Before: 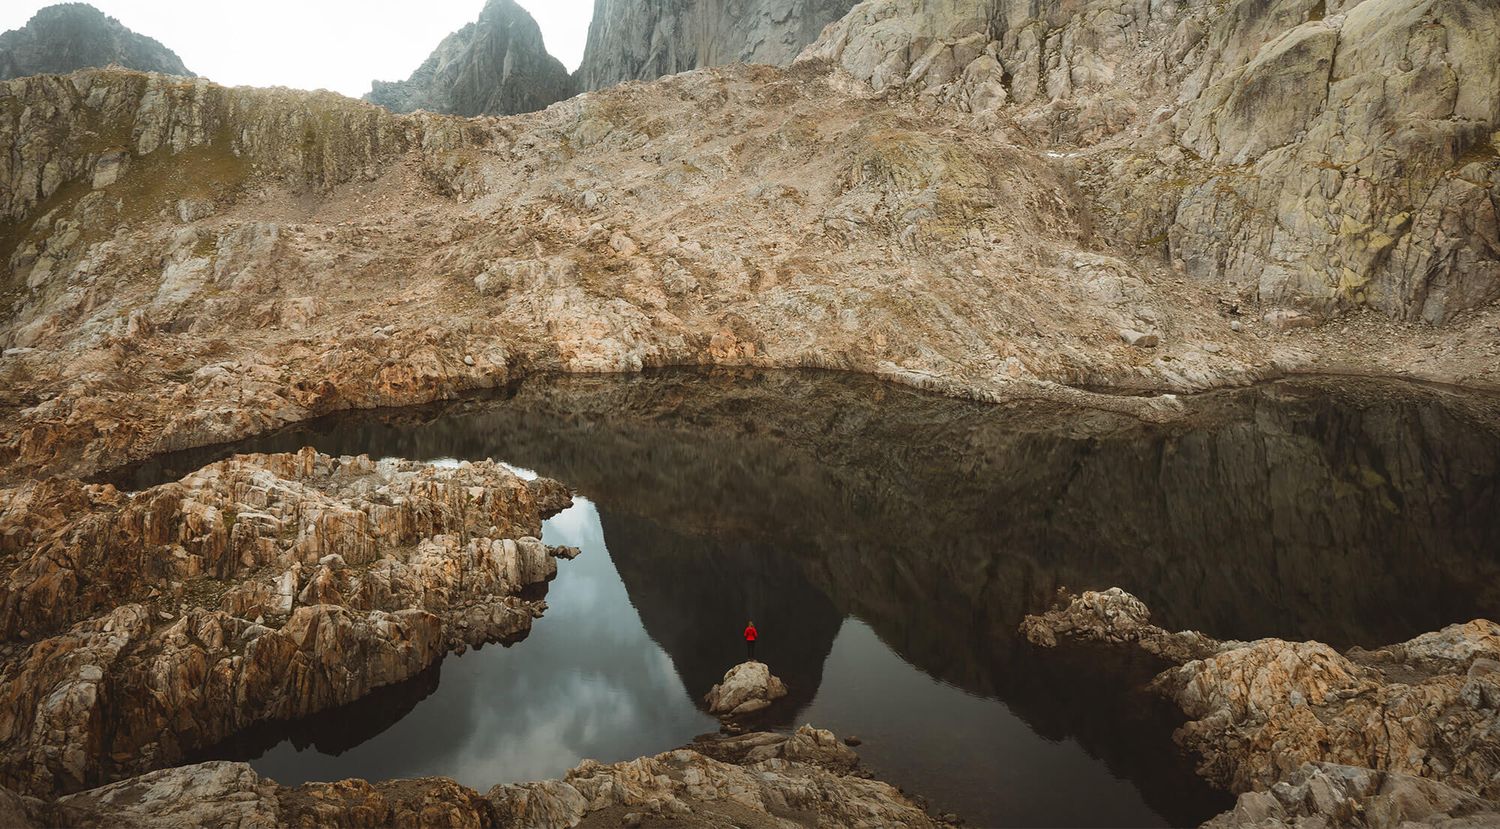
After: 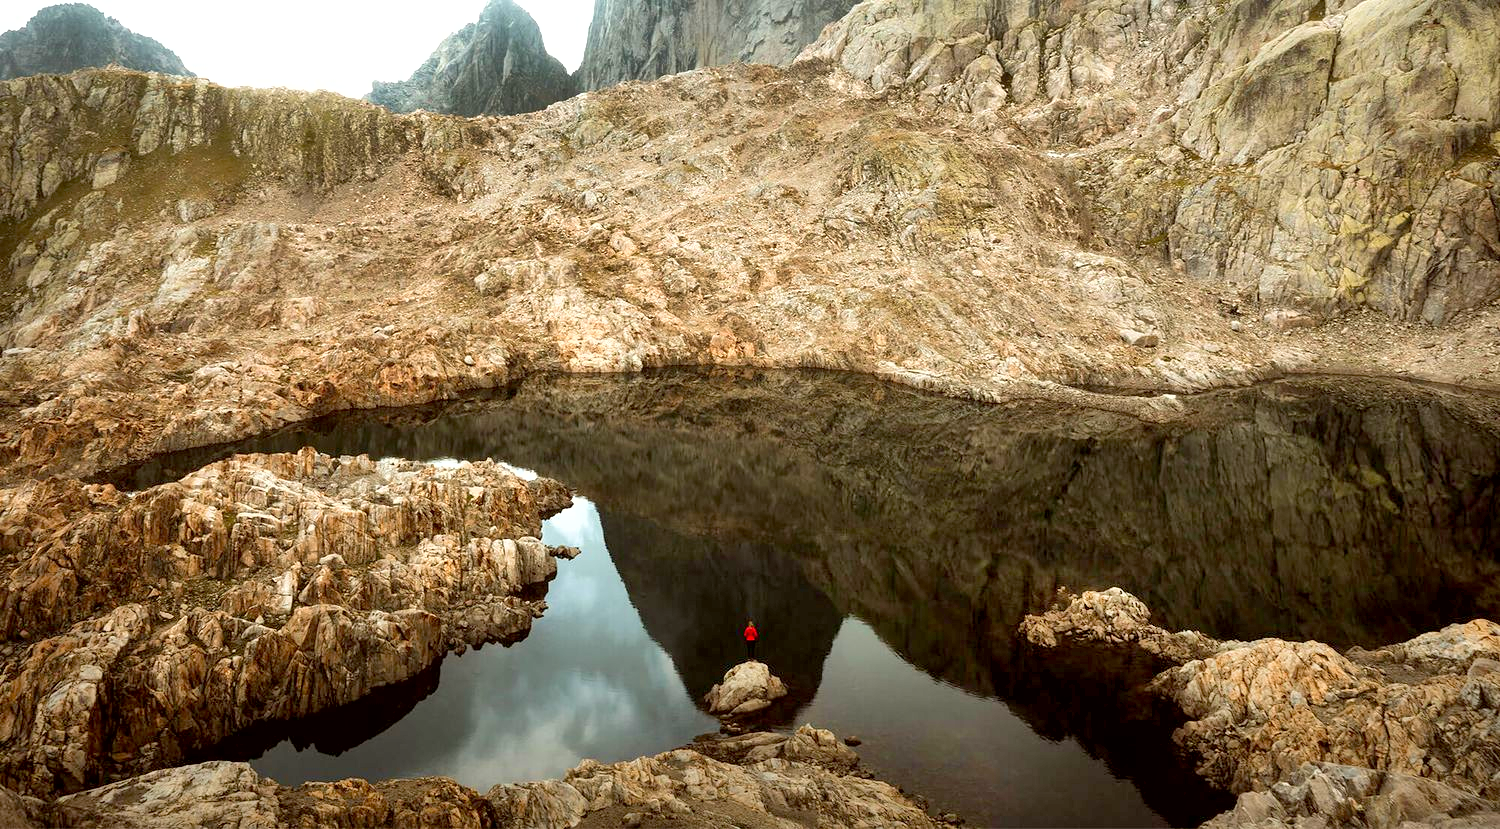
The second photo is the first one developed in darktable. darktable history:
velvia: strength 21.76%
exposure: black level correction 0.012, exposure 0.7 EV, compensate exposure bias true, compensate highlight preservation false
shadows and highlights: low approximation 0.01, soften with gaussian
